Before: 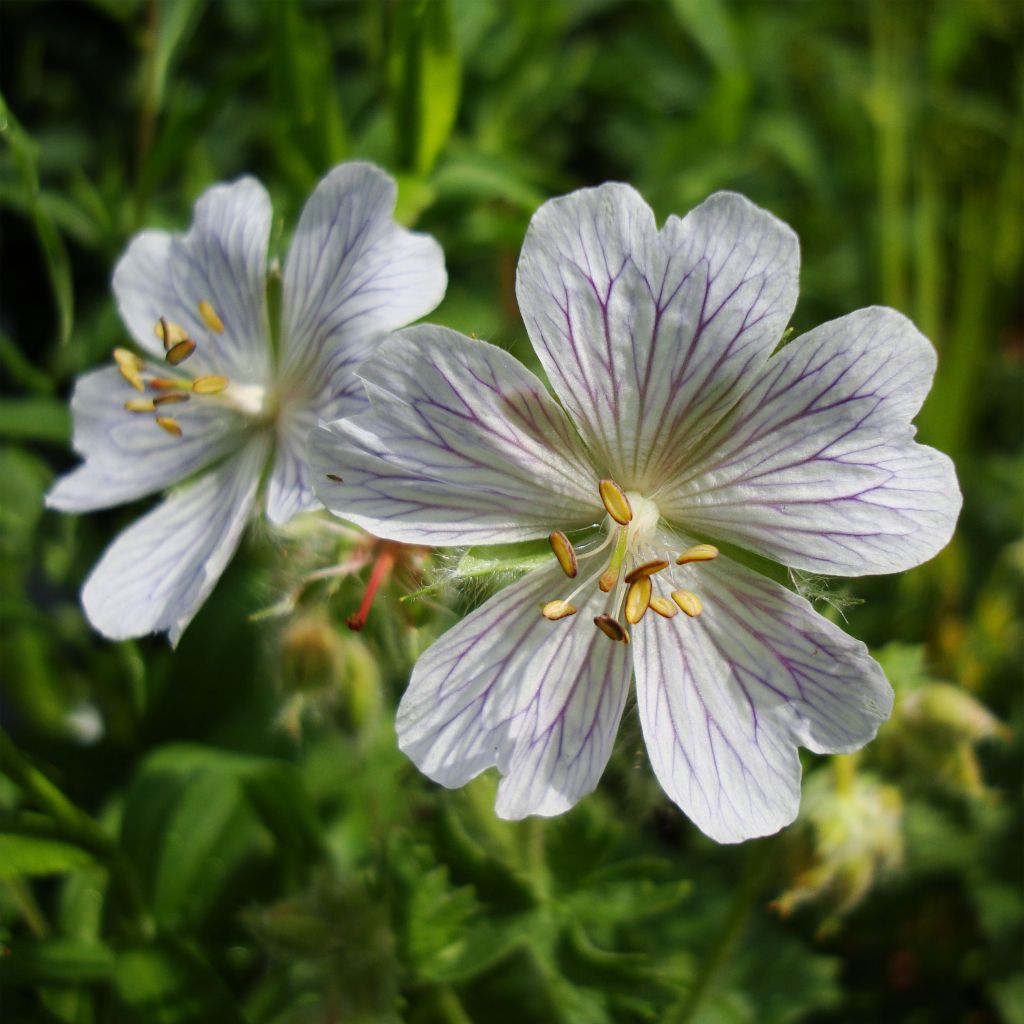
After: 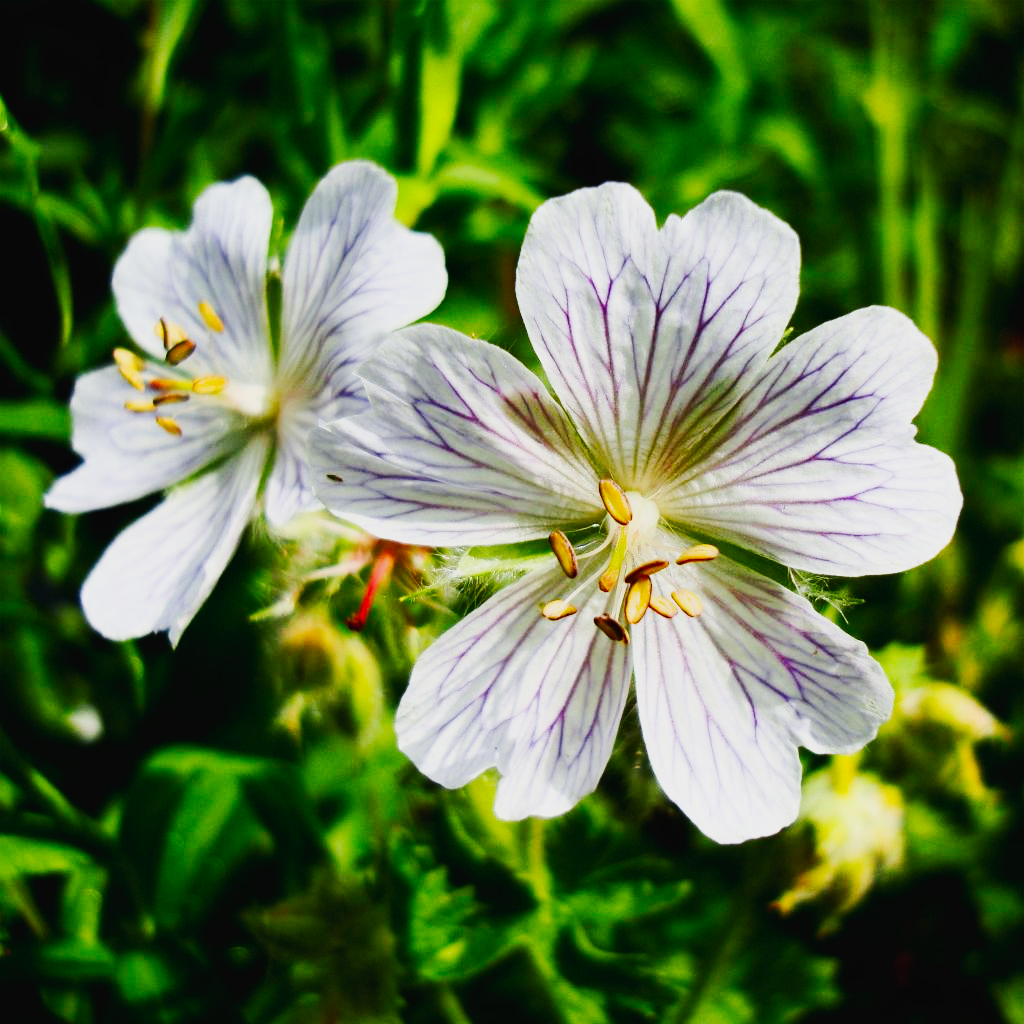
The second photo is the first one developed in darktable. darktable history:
tone curve: curves: ch0 [(0, 0.02) (0.063, 0.058) (0.262, 0.243) (0.447, 0.468) (0.544, 0.596) (0.805, 0.823) (1, 0.952)]; ch1 [(0, 0) (0.339, 0.31) (0.417, 0.401) (0.452, 0.455) (0.482, 0.483) (0.502, 0.499) (0.517, 0.506) (0.55, 0.542) (0.588, 0.604) (0.729, 0.782) (1, 1)]; ch2 [(0, 0) (0.346, 0.34) (0.431, 0.45) (0.485, 0.487) (0.5, 0.496) (0.527, 0.526) (0.56, 0.574) (0.613, 0.642) (0.679, 0.703) (1, 1)], preserve colors none
contrast brightness saturation: contrast 0.133, brightness -0.236, saturation 0.148
shadows and highlights: shadows 6.78, soften with gaussian
filmic rgb: black relative exposure -7.76 EV, white relative exposure 4.35 EV, threshold 3.03 EV, hardness 3.76, latitude 49.55%, contrast 1.1, enable highlight reconstruction true
color balance rgb: linear chroma grading › global chroma 8.958%, perceptual saturation grading › global saturation -0.021%
exposure: black level correction 0, exposure 1.199 EV, compensate highlight preservation false
